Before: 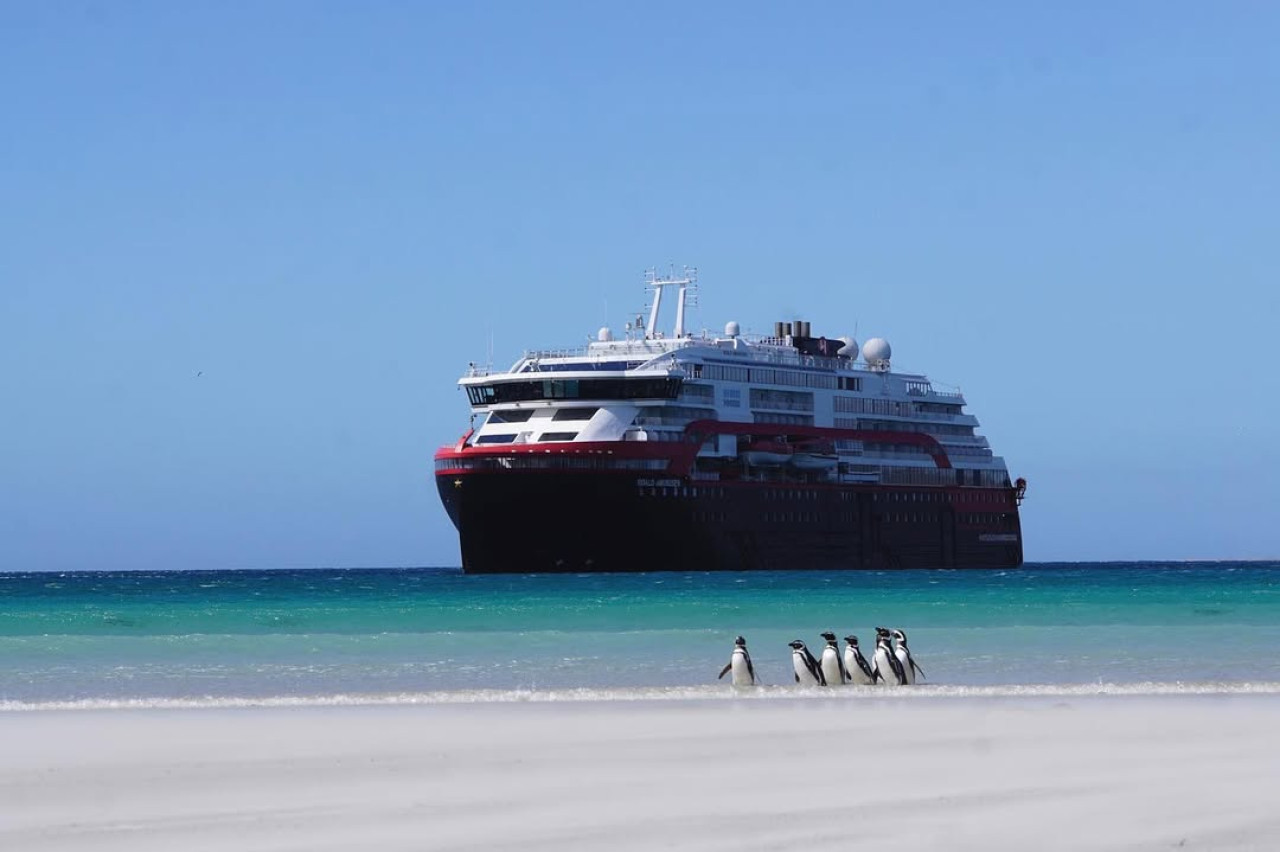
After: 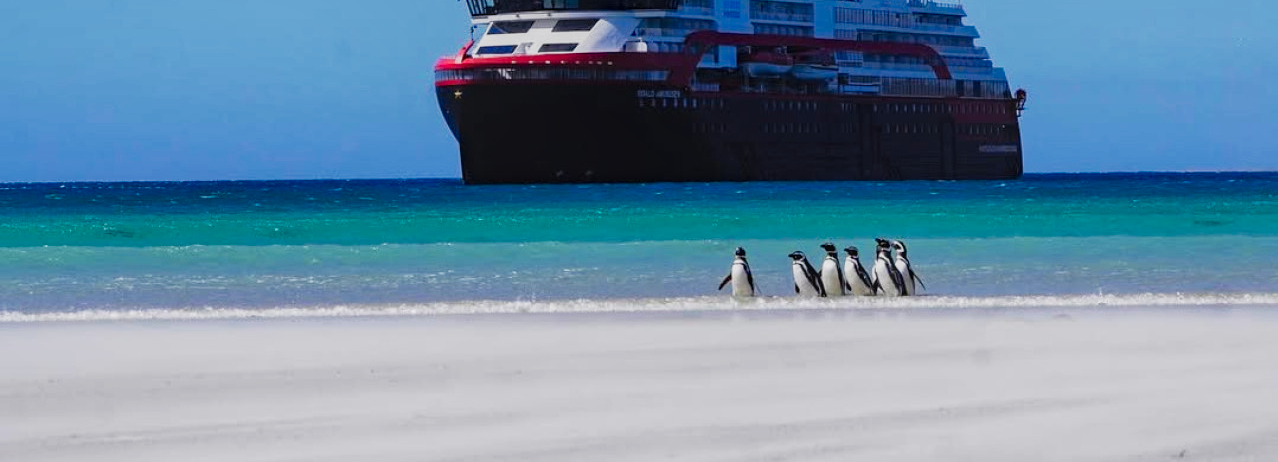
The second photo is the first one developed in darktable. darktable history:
exposure: black level correction 0.001, exposure -0.124 EV, compensate highlight preservation false
shadows and highlights: on, module defaults
crop and rotate: top 45.762%, right 0.101%
haze removal: compatibility mode true
tone curve: curves: ch0 [(0, 0.001) (0.139, 0.096) (0.311, 0.278) (0.495, 0.531) (0.718, 0.816) (0.841, 0.909) (1, 0.967)]; ch1 [(0, 0) (0.272, 0.249) (0.388, 0.385) (0.469, 0.456) (0.495, 0.497) (0.538, 0.554) (0.578, 0.605) (0.707, 0.778) (1, 1)]; ch2 [(0, 0) (0.125, 0.089) (0.353, 0.329) (0.443, 0.408) (0.502, 0.499) (0.557, 0.542) (0.608, 0.635) (1, 1)], preserve colors none
color zones: curves: ch0 [(0, 0.5) (0.143, 0.5) (0.286, 0.5) (0.429, 0.5) (0.62, 0.489) (0.714, 0.445) (0.844, 0.496) (1, 0.5)]; ch1 [(0, 0.5) (0.143, 0.5) (0.286, 0.5) (0.429, 0.5) (0.571, 0.5) (0.714, 0.523) (0.857, 0.5) (1, 0.5)]
local contrast: detail 110%
